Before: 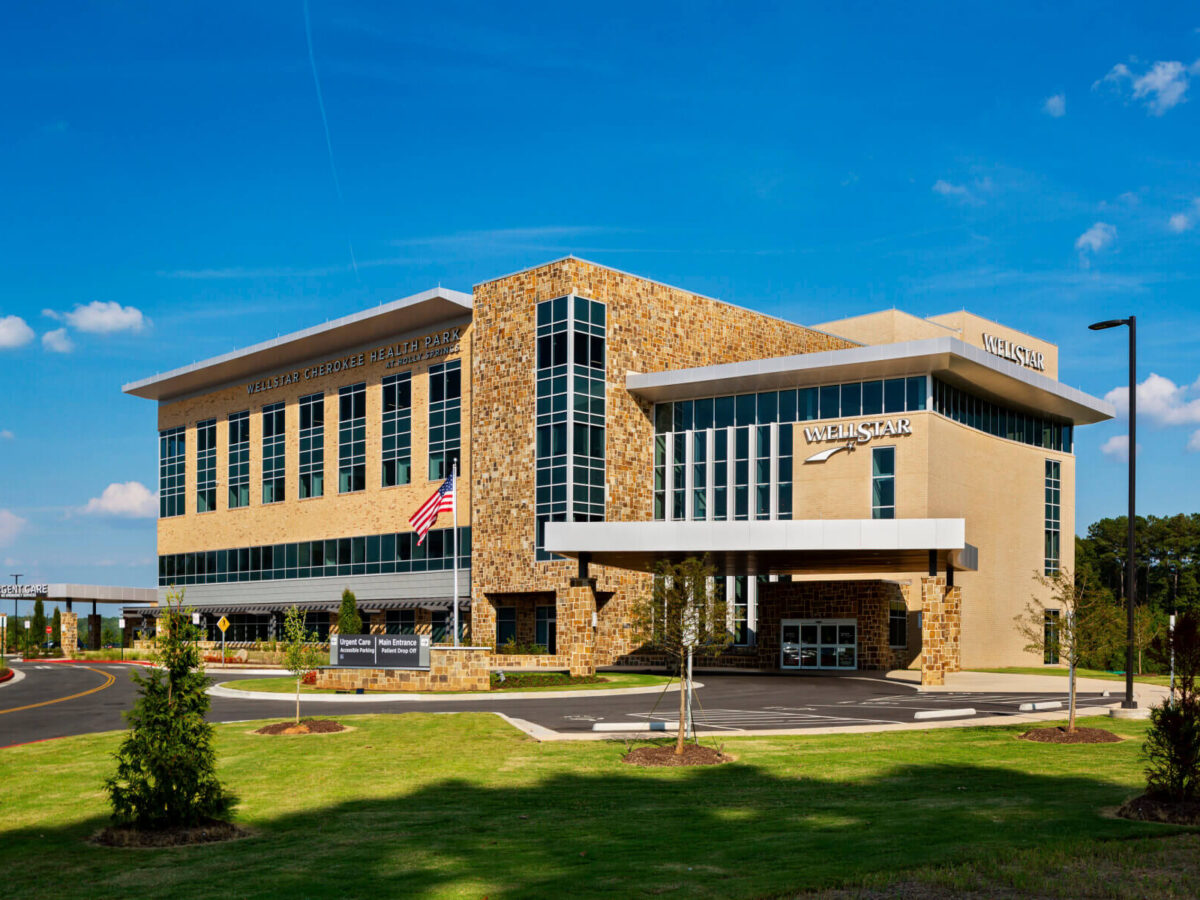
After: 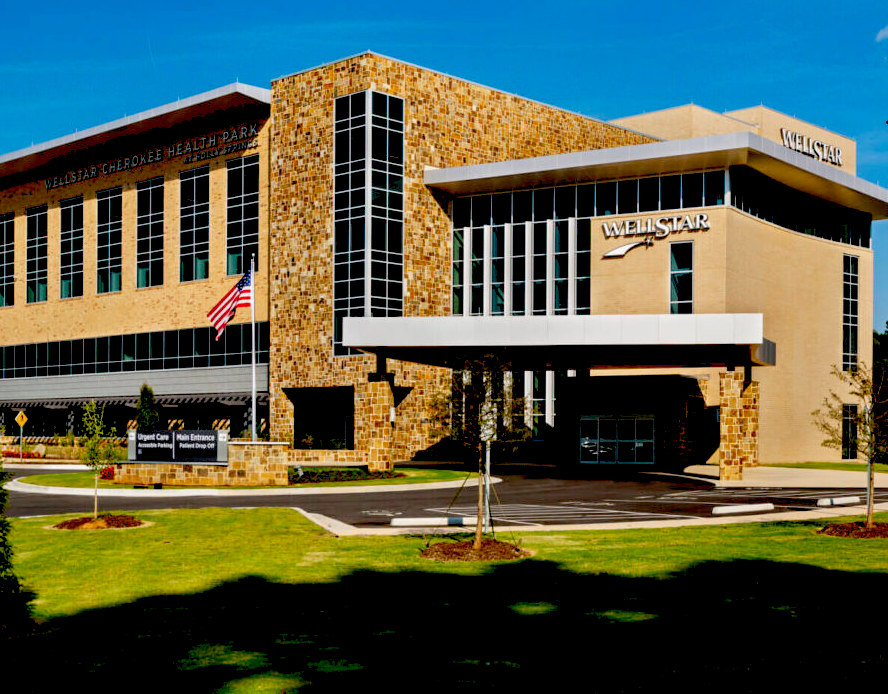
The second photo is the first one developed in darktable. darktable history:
crop: left 16.871%, top 22.857%, right 9.116%
exposure: black level correction 0.056, compensate highlight preservation false
